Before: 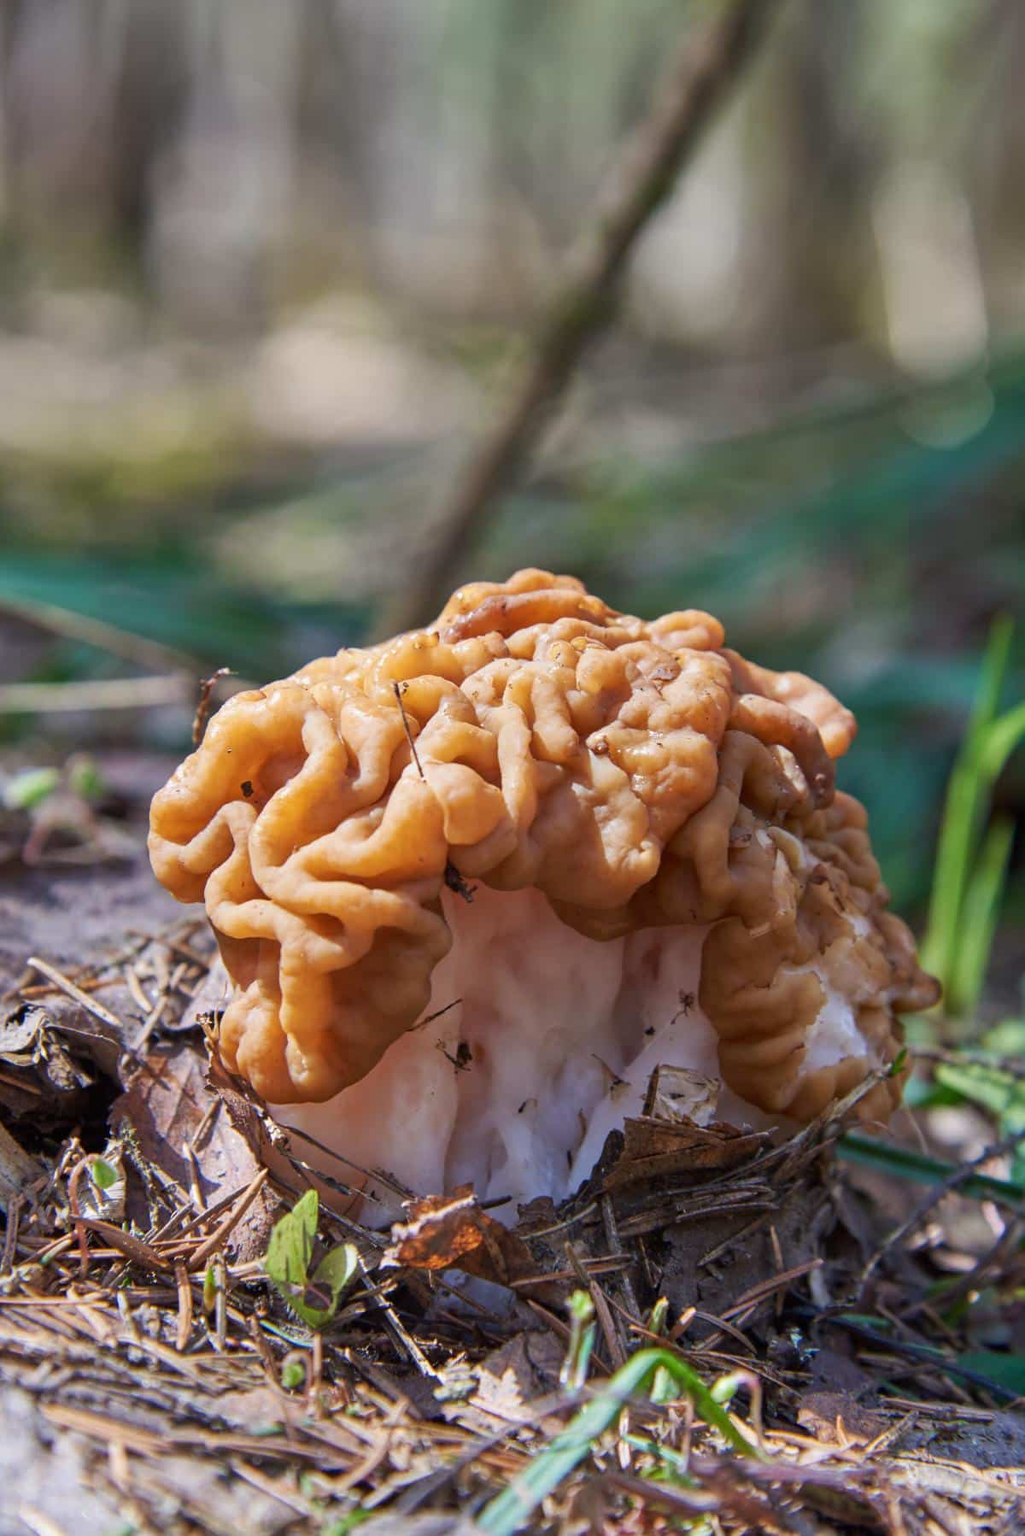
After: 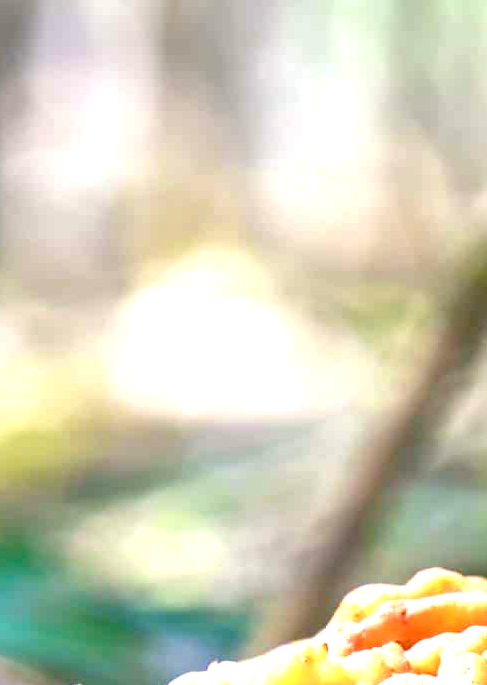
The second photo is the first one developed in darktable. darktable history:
crop: left 15.581%, top 5.43%, right 43.795%, bottom 56.43%
exposure: black level correction 0.001, exposure 1.71 EV, compensate exposure bias true, compensate highlight preservation false
color balance rgb: global offset › luminance -0.31%, global offset › chroma 0.107%, global offset › hue 166.98°, linear chroma grading › shadows 31.739%, linear chroma grading › global chroma -1.386%, linear chroma grading › mid-tones 3.903%, perceptual saturation grading › global saturation -0.038%, global vibrance 20%
